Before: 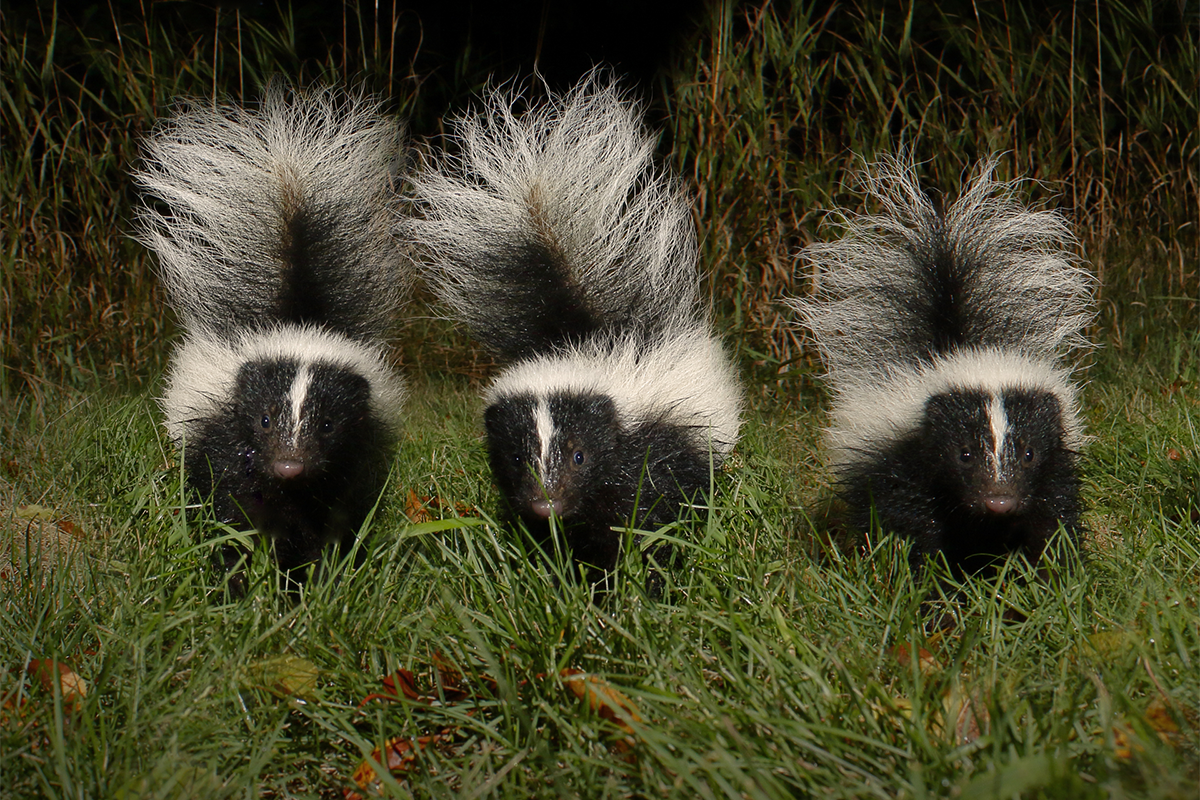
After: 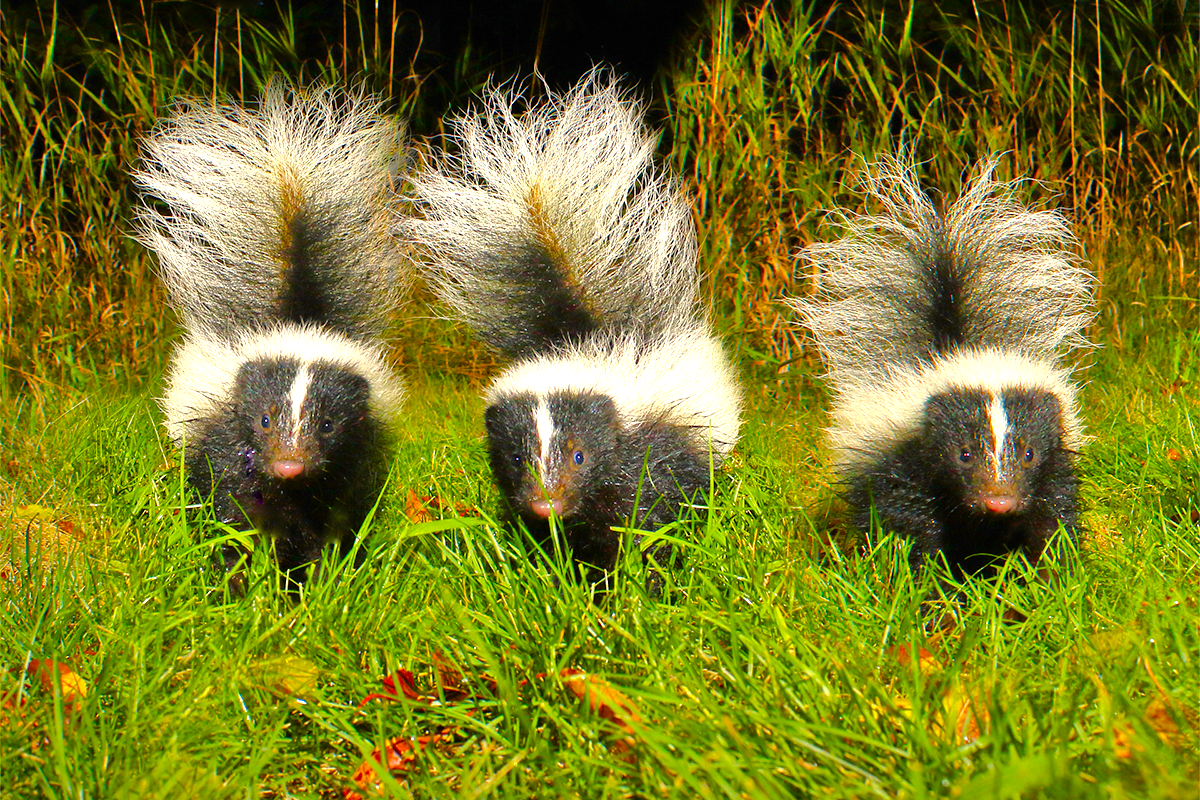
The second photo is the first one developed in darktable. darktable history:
tone equalizer: -7 EV 0.15 EV, -6 EV 0.6 EV, -5 EV 1.15 EV, -4 EV 1.33 EV, -3 EV 1.15 EV, -2 EV 0.6 EV, -1 EV 0.15 EV, mask exposure compensation -0.5 EV
contrast brightness saturation: saturation 0.18
exposure: black level correction 0, exposure 1.2 EV, compensate highlight preservation false
color balance rgb: perceptual saturation grading › global saturation 100%
